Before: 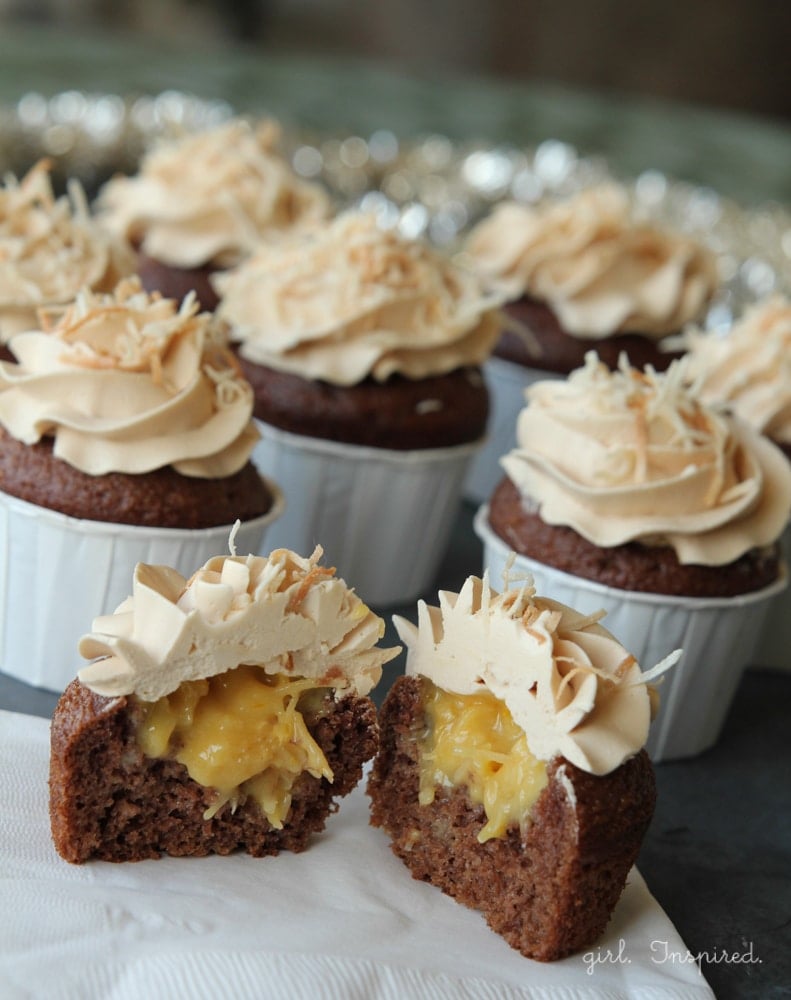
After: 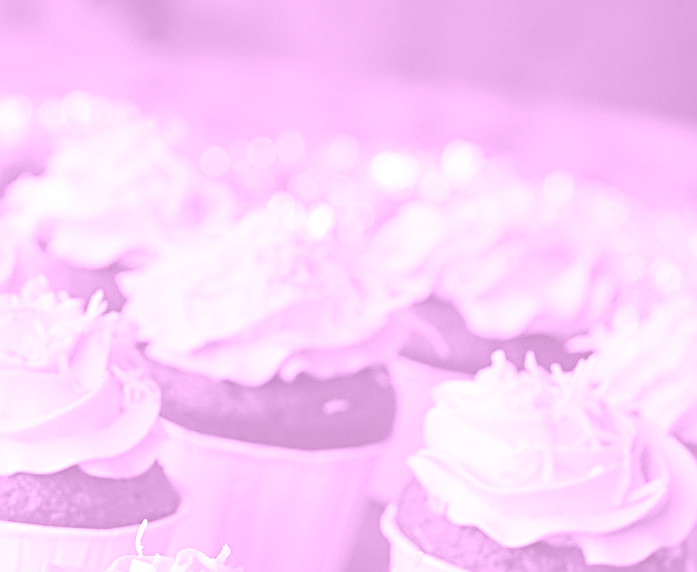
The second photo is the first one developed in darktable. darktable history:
white balance: emerald 1
exposure: black level correction 0, exposure 1.2 EV, compensate highlight preservation false
sharpen: radius 2.817, amount 0.715
colorize: hue 331.2°, saturation 75%, source mix 30.28%, lightness 70.52%, version 1
tone equalizer: on, module defaults
crop and rotate: left 11.812%, bottom 42.776%
contrast equalizer: octaves 7, y [[0.6 ×6], [0.55 ×6], [0 ×6], [0 ×6], [0 ×6]], mix 0.15
color correction: saturation 0.3
